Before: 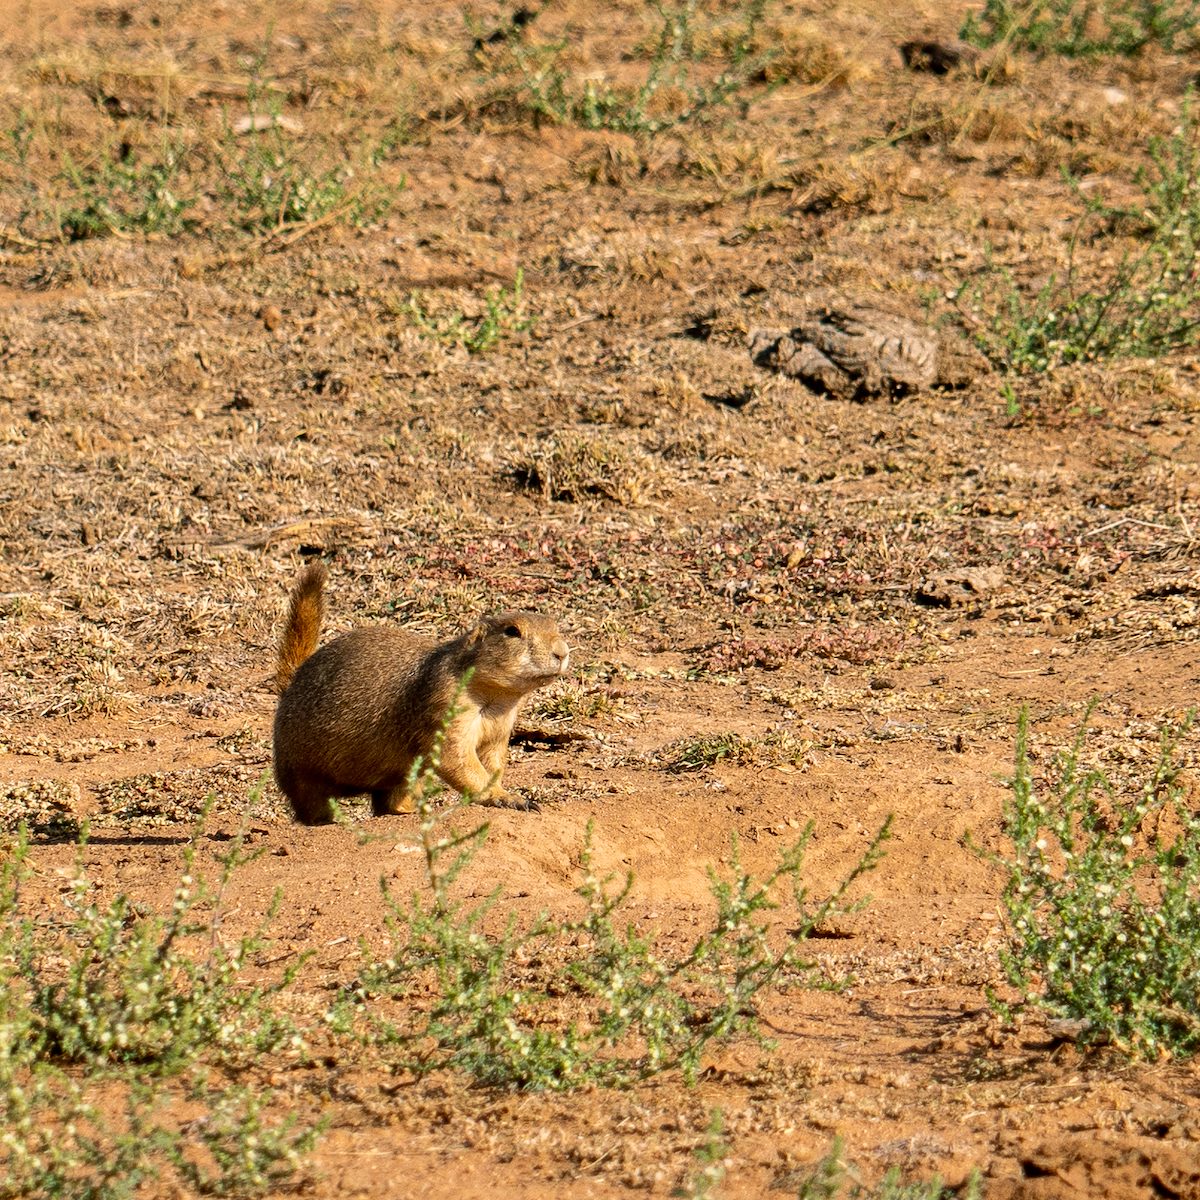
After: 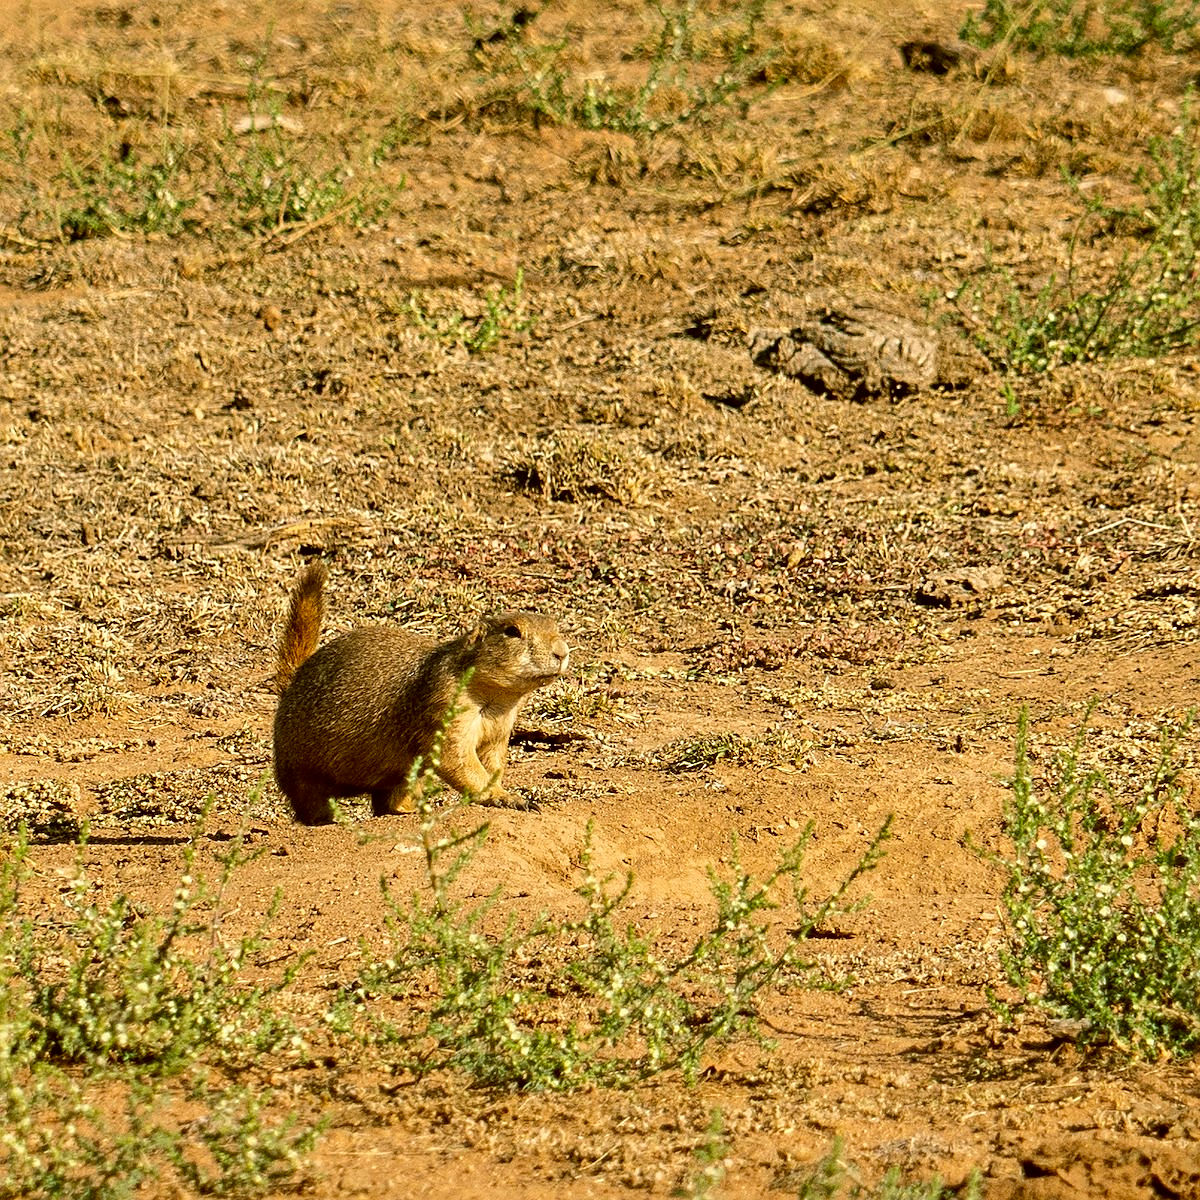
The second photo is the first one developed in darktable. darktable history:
contrast brightness saturation: saturation -0.05
color correction: highlights a* -1.43, highlights b* 10.12, shadows a* 0.395, shadows b* 19.35
sharpen: on, module defaults
